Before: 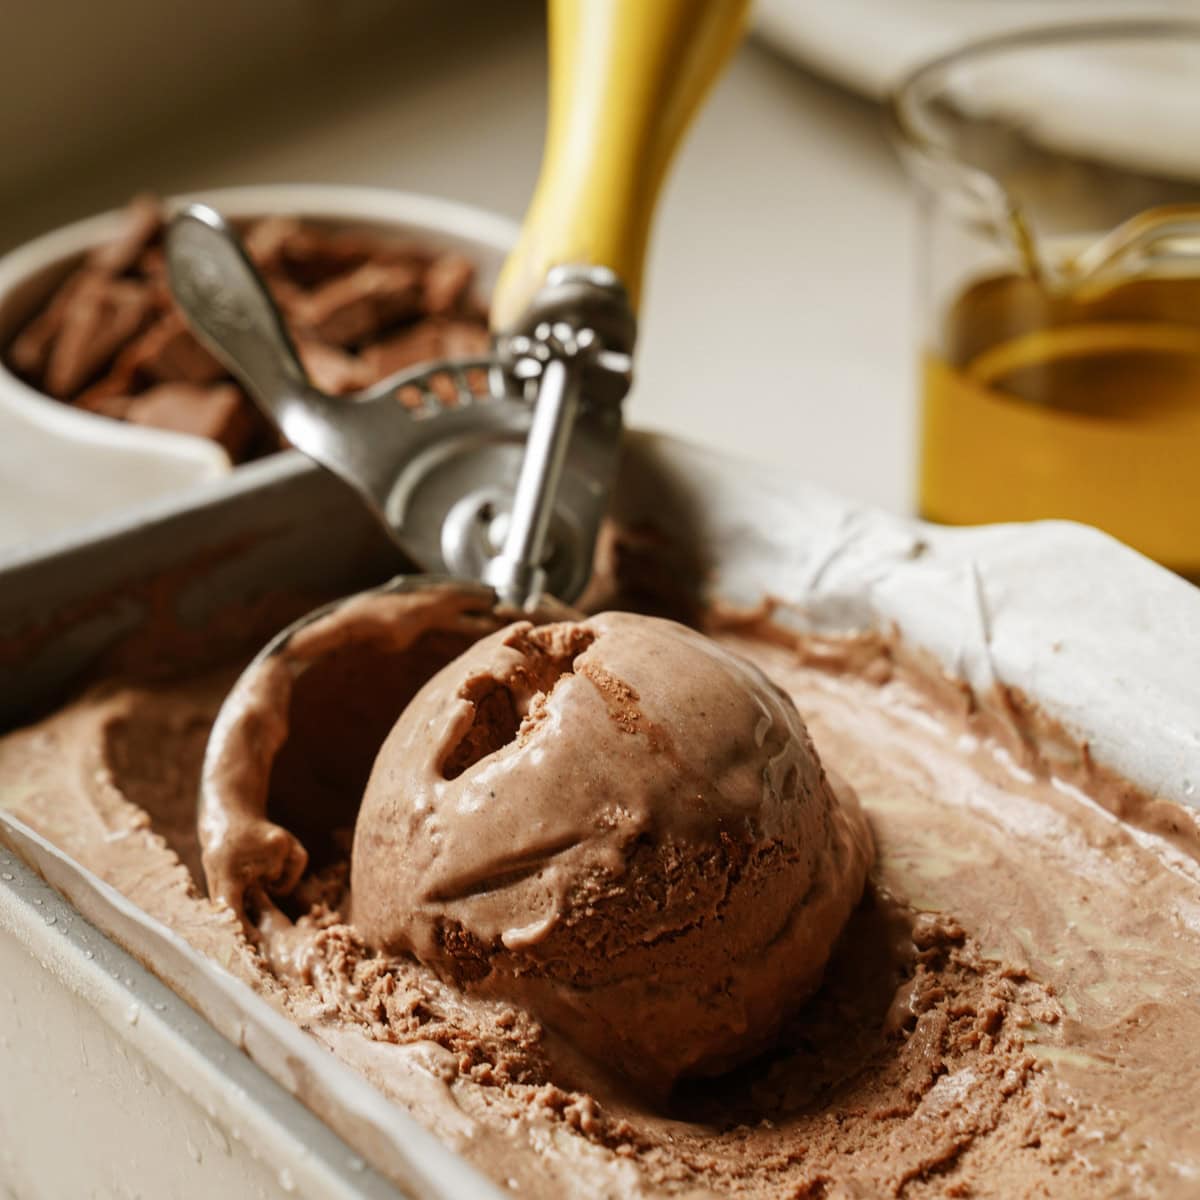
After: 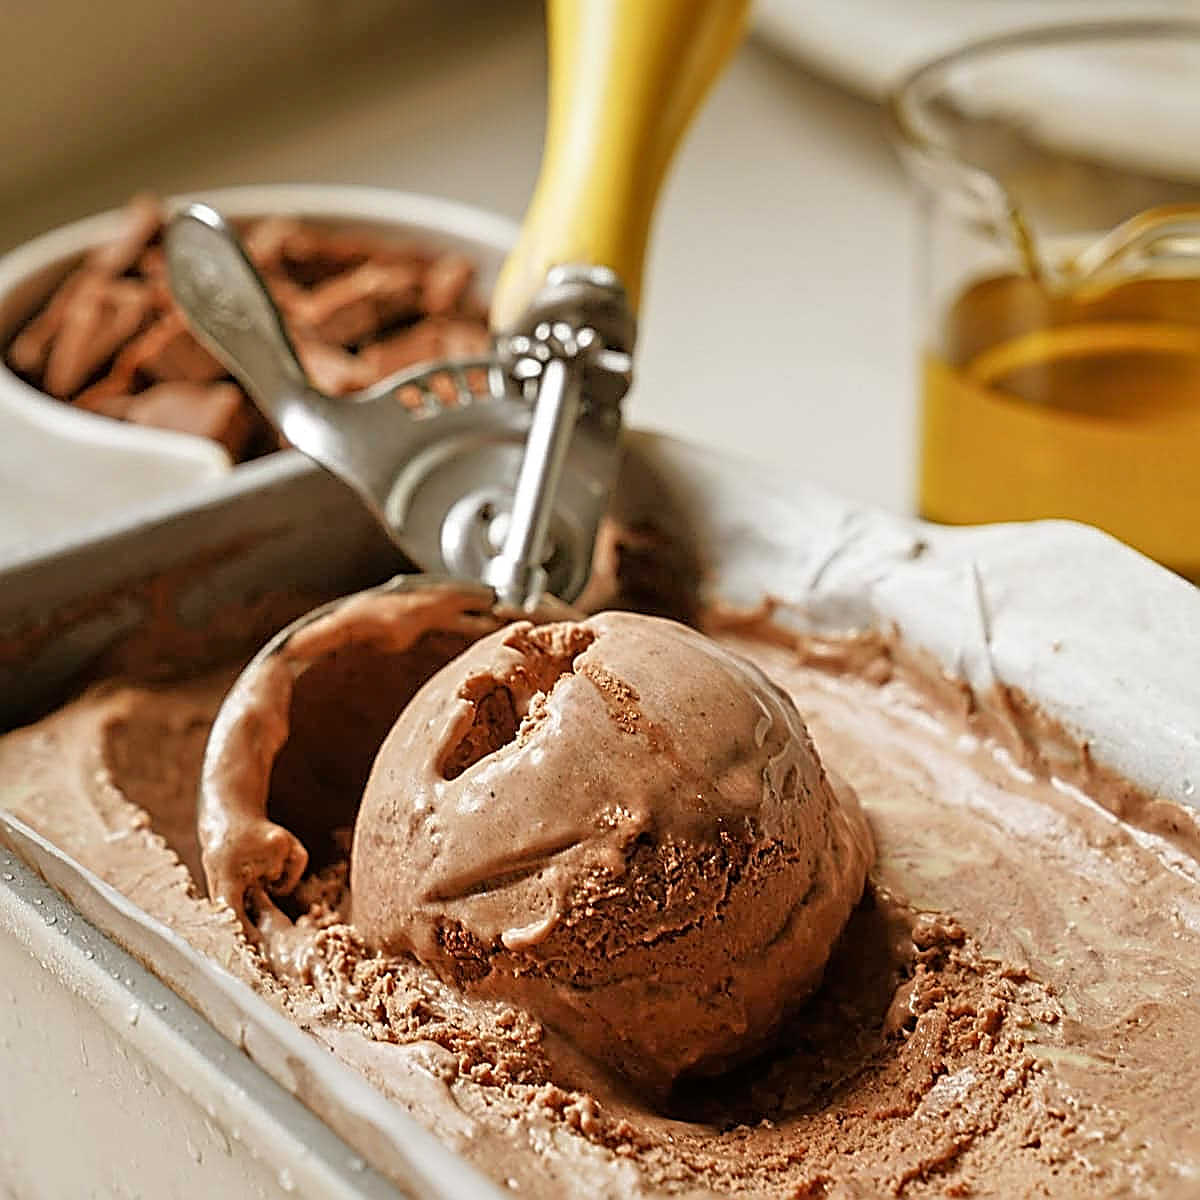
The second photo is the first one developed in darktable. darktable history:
sharpen: amount 1.863
tone equalizer: -7 EV 0.151 EV, -6 EV 0.638 EV, -5 EV 1.12 EV, -4 EV 1.3 EV, -3 EV 1.15 EV, -2 EV 0.6 EV, -1 EV 0.157 EV
